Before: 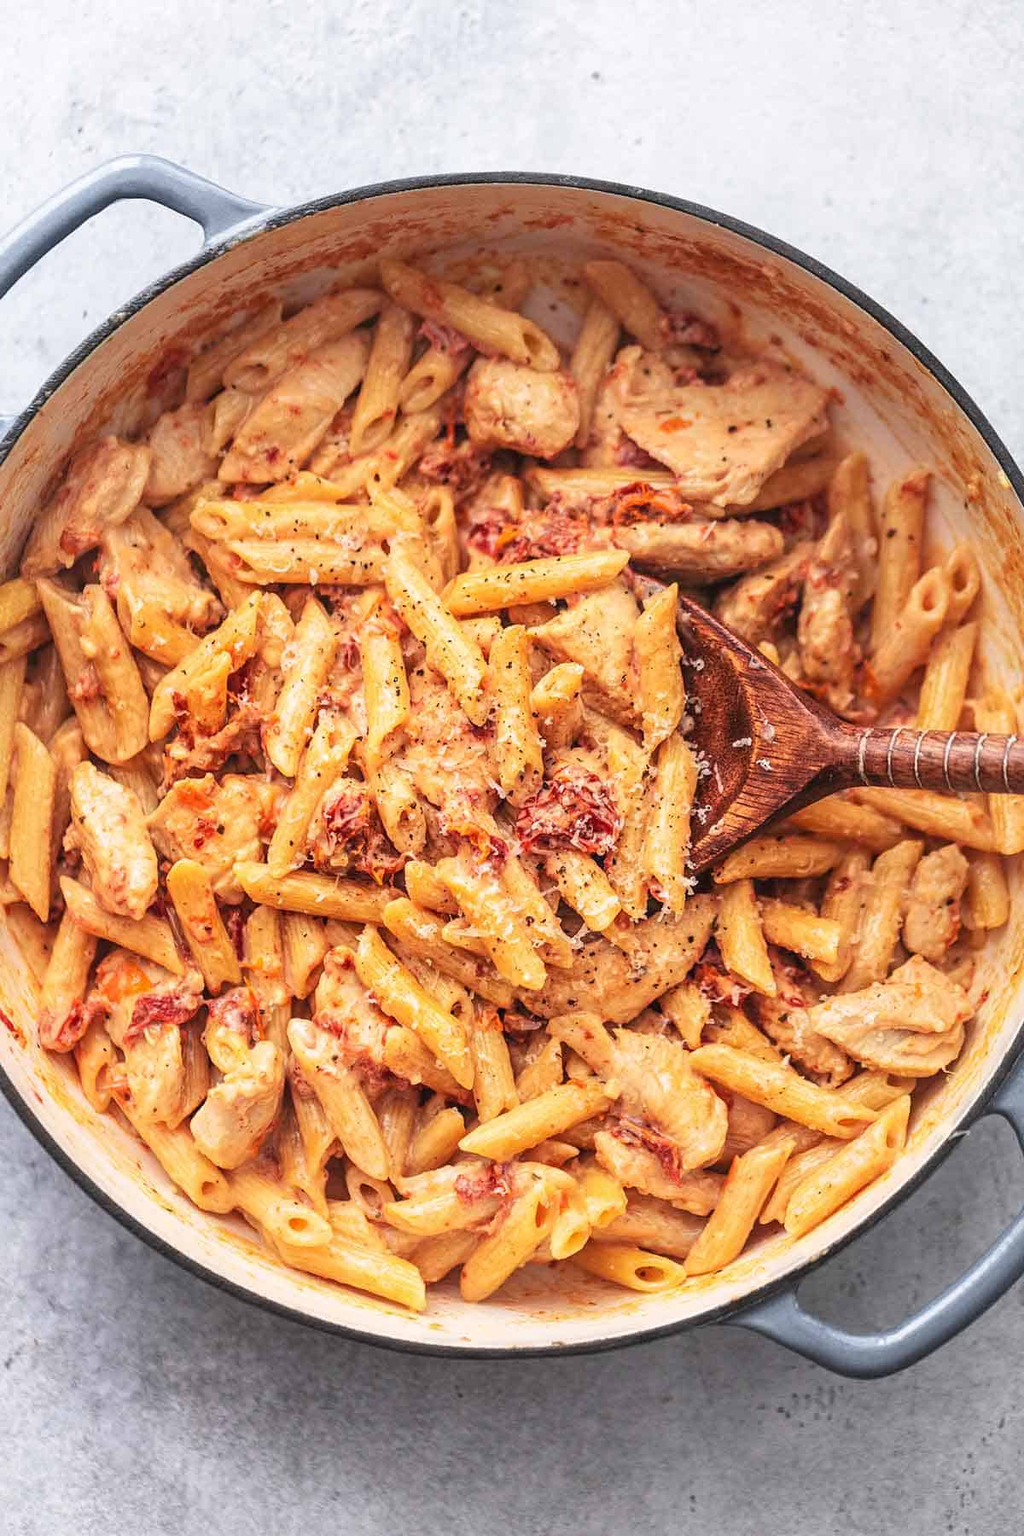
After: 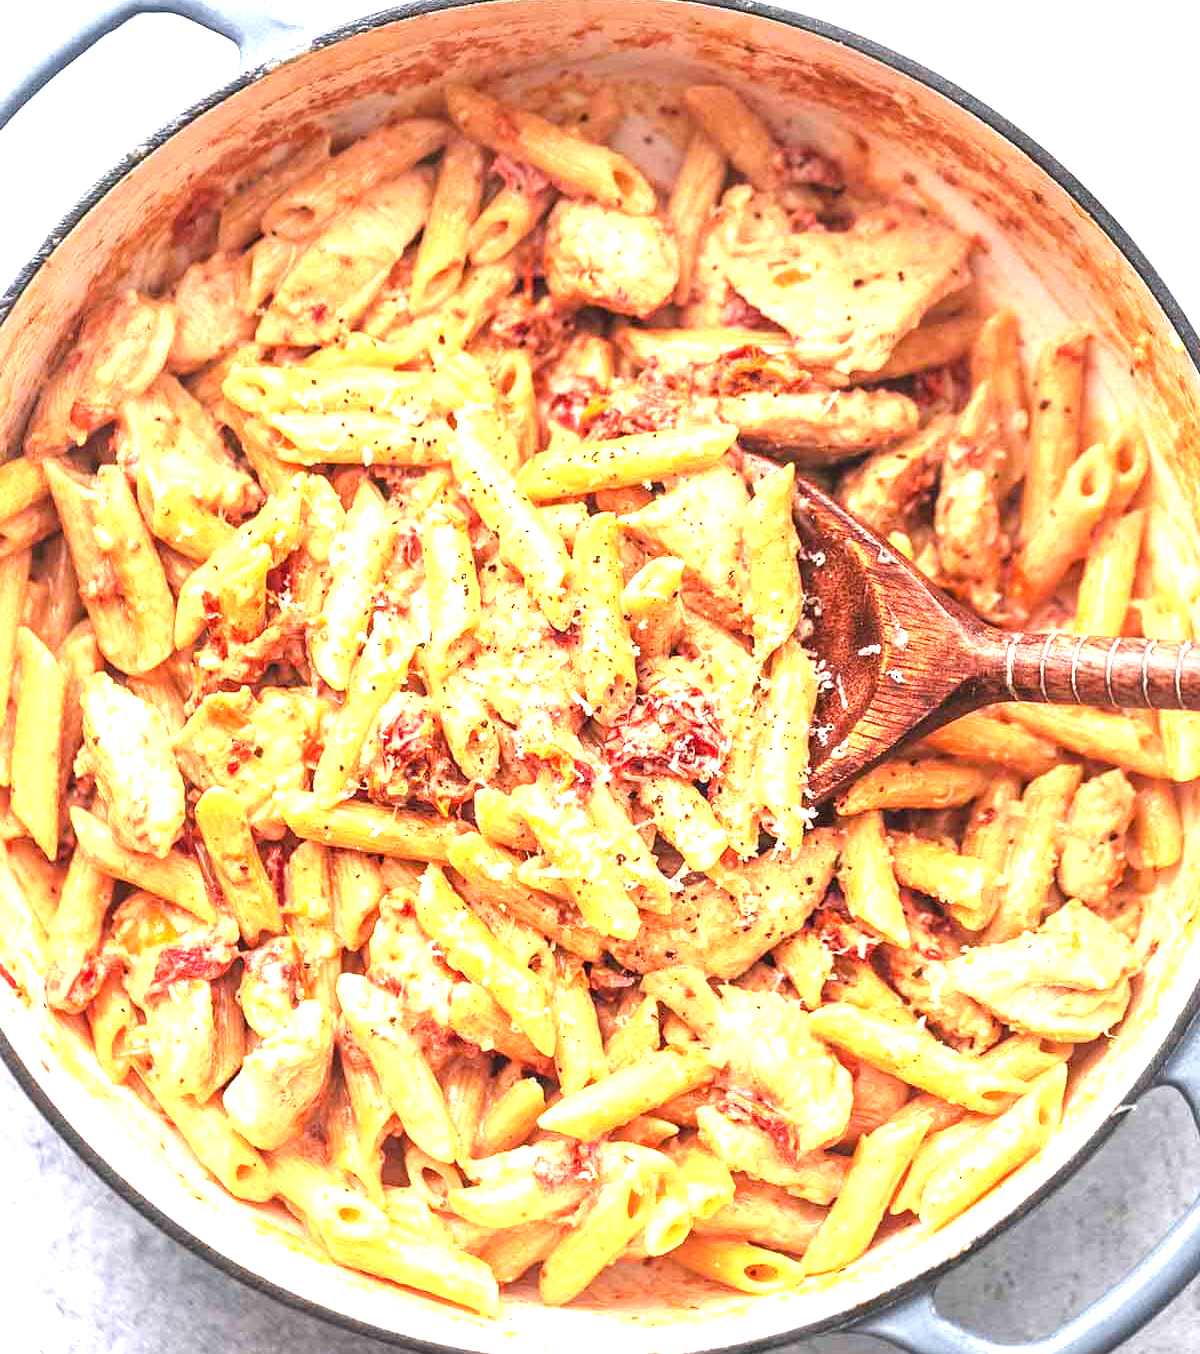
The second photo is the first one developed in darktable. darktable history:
exposure: black level correction 0, exposure 1.371 EV, compensate highlight preservation false
crop and rotate: top 12.233%, bottom 12.52%
